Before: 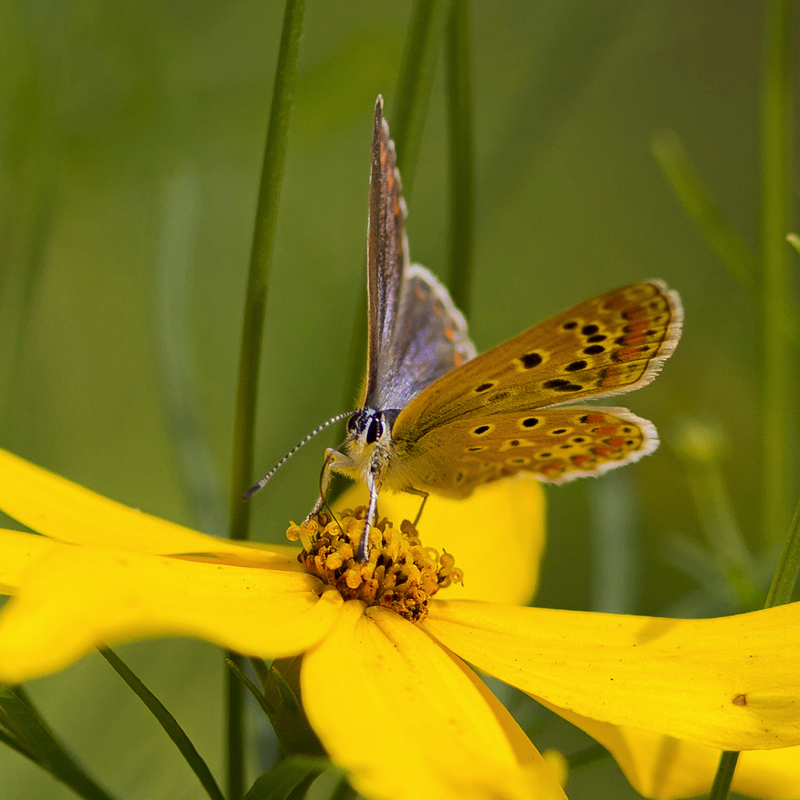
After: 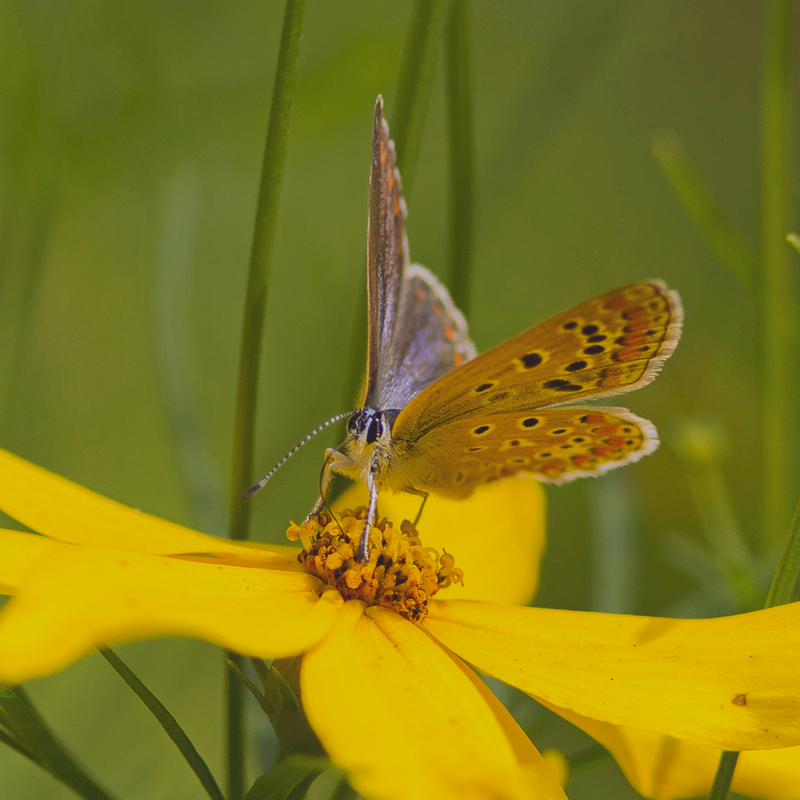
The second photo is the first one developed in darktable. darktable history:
contrast brightness saturation: contrast -0.28
local contrast: highlights 100%, shadows 100%, detail 120%, midtone range 0.2
